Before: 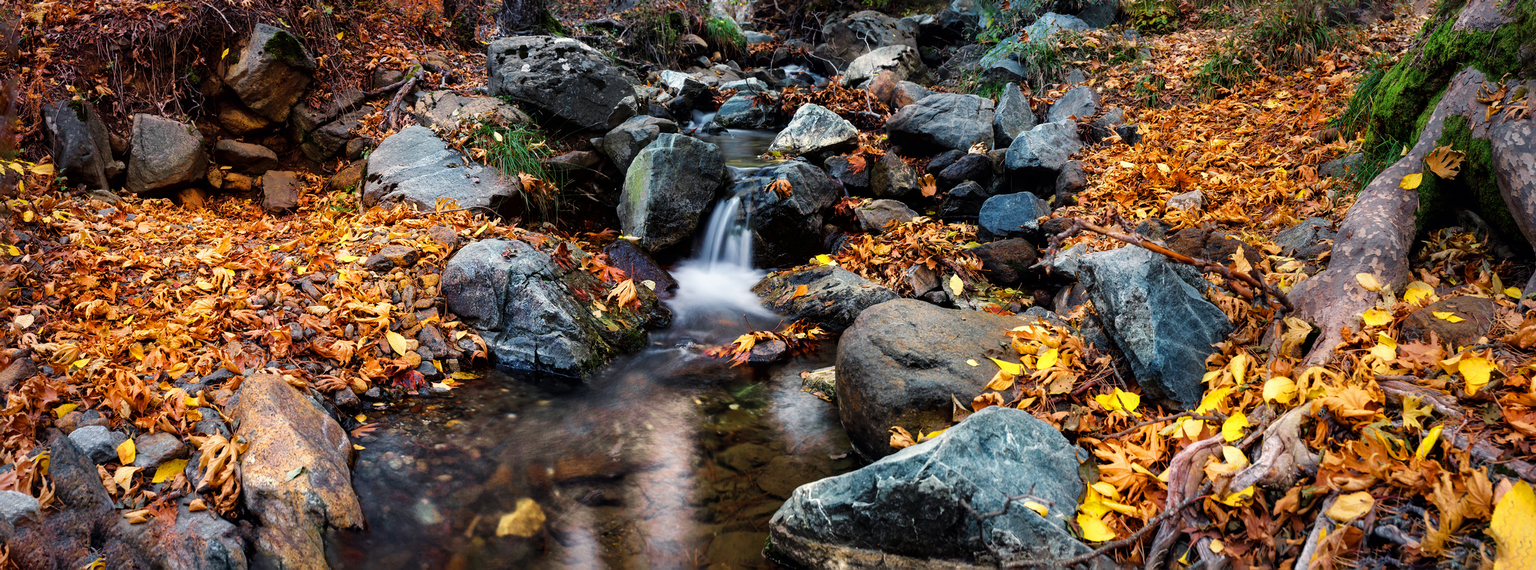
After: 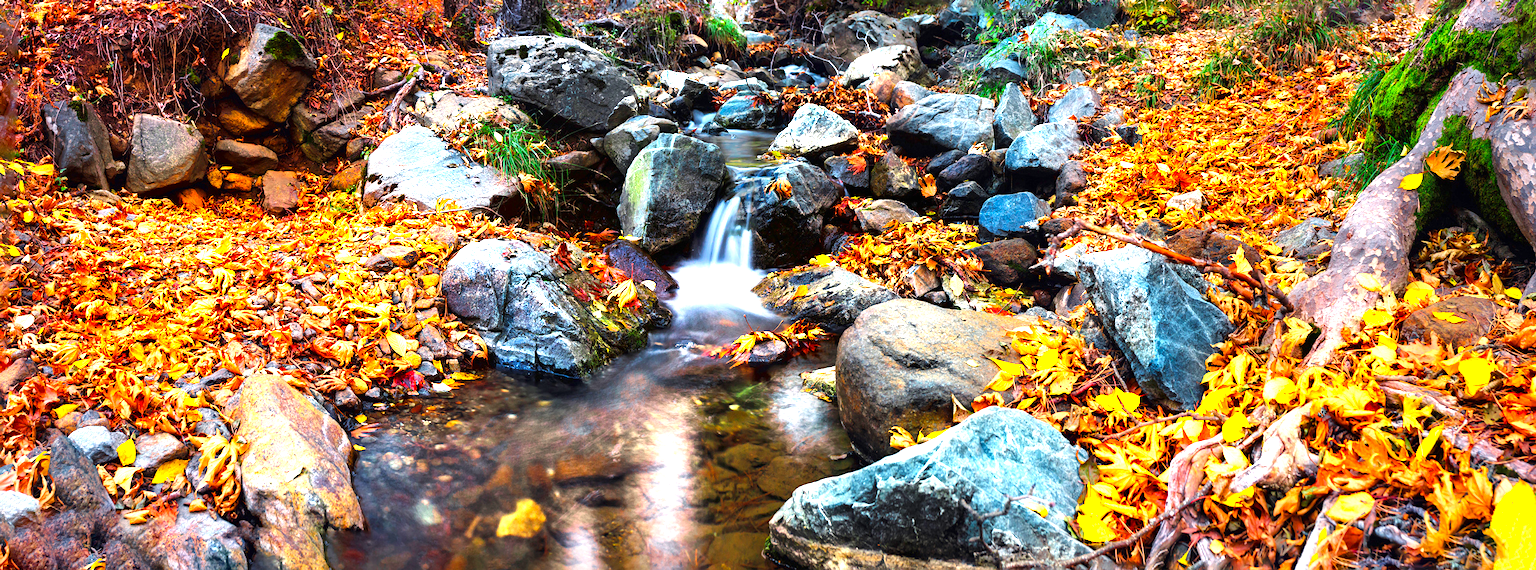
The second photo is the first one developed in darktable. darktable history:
color correction: highlights b* -0.047, saturation 1.37
exposure: black level correction 0, exposure 1.475 EV, compensate highlight preservation false
